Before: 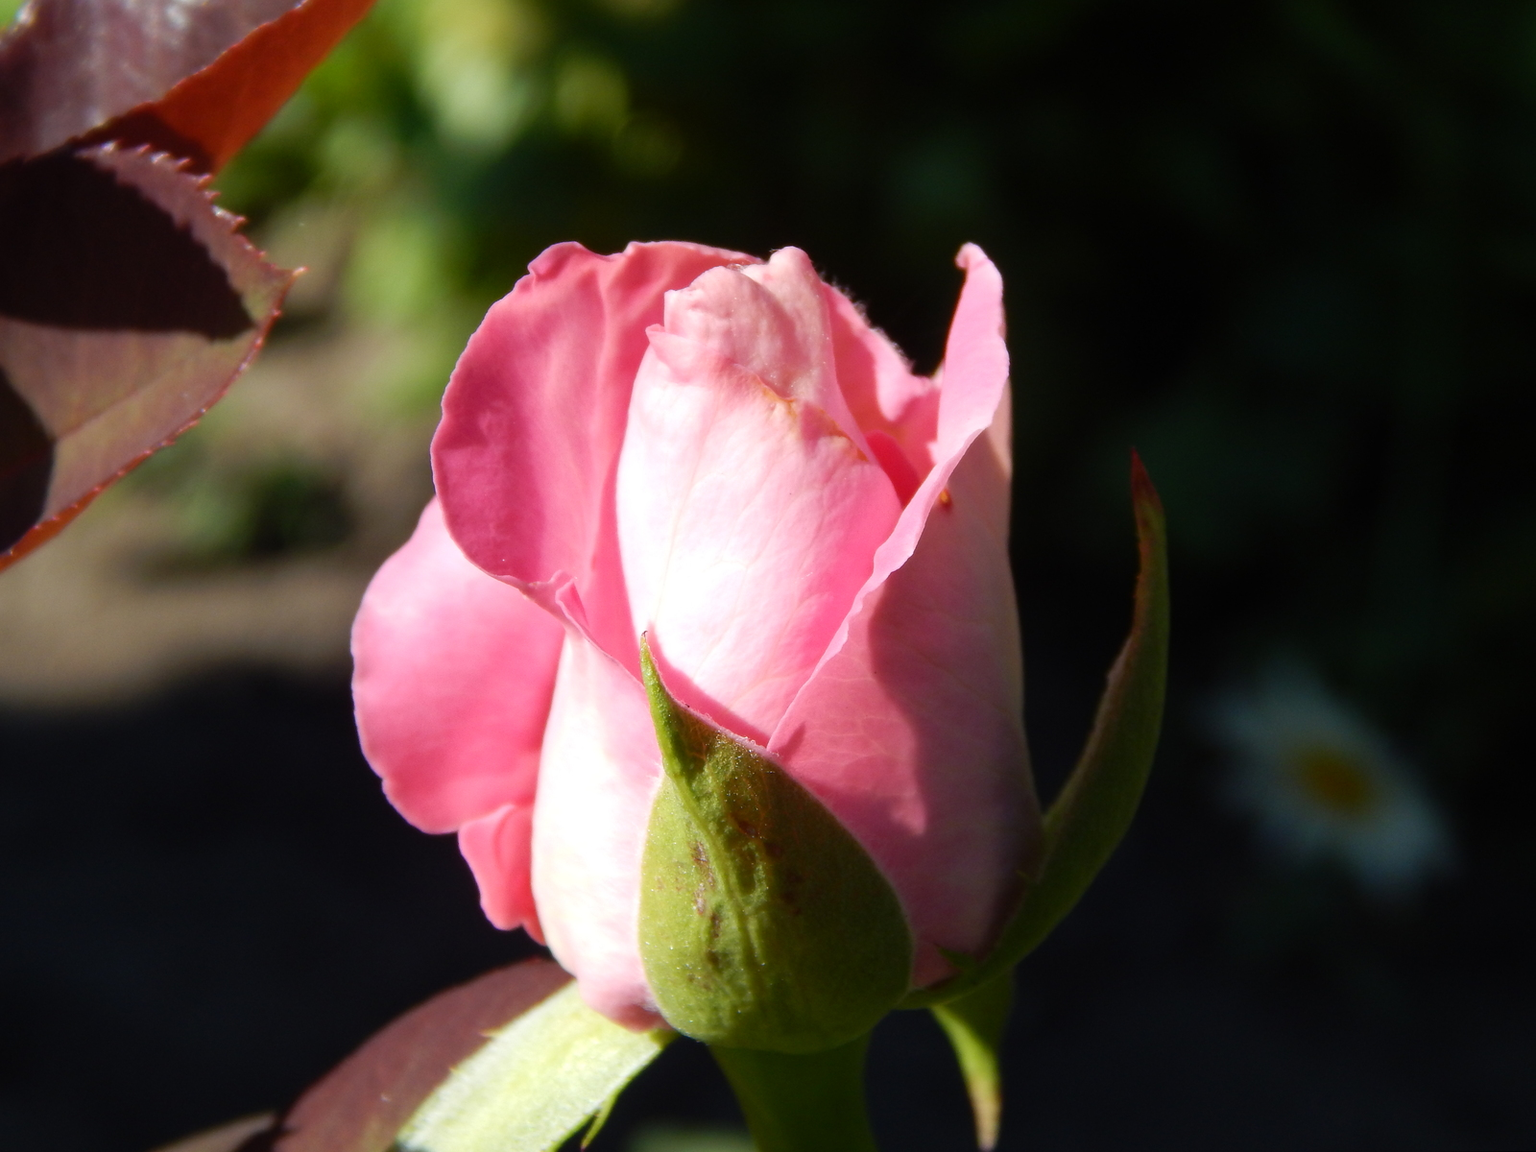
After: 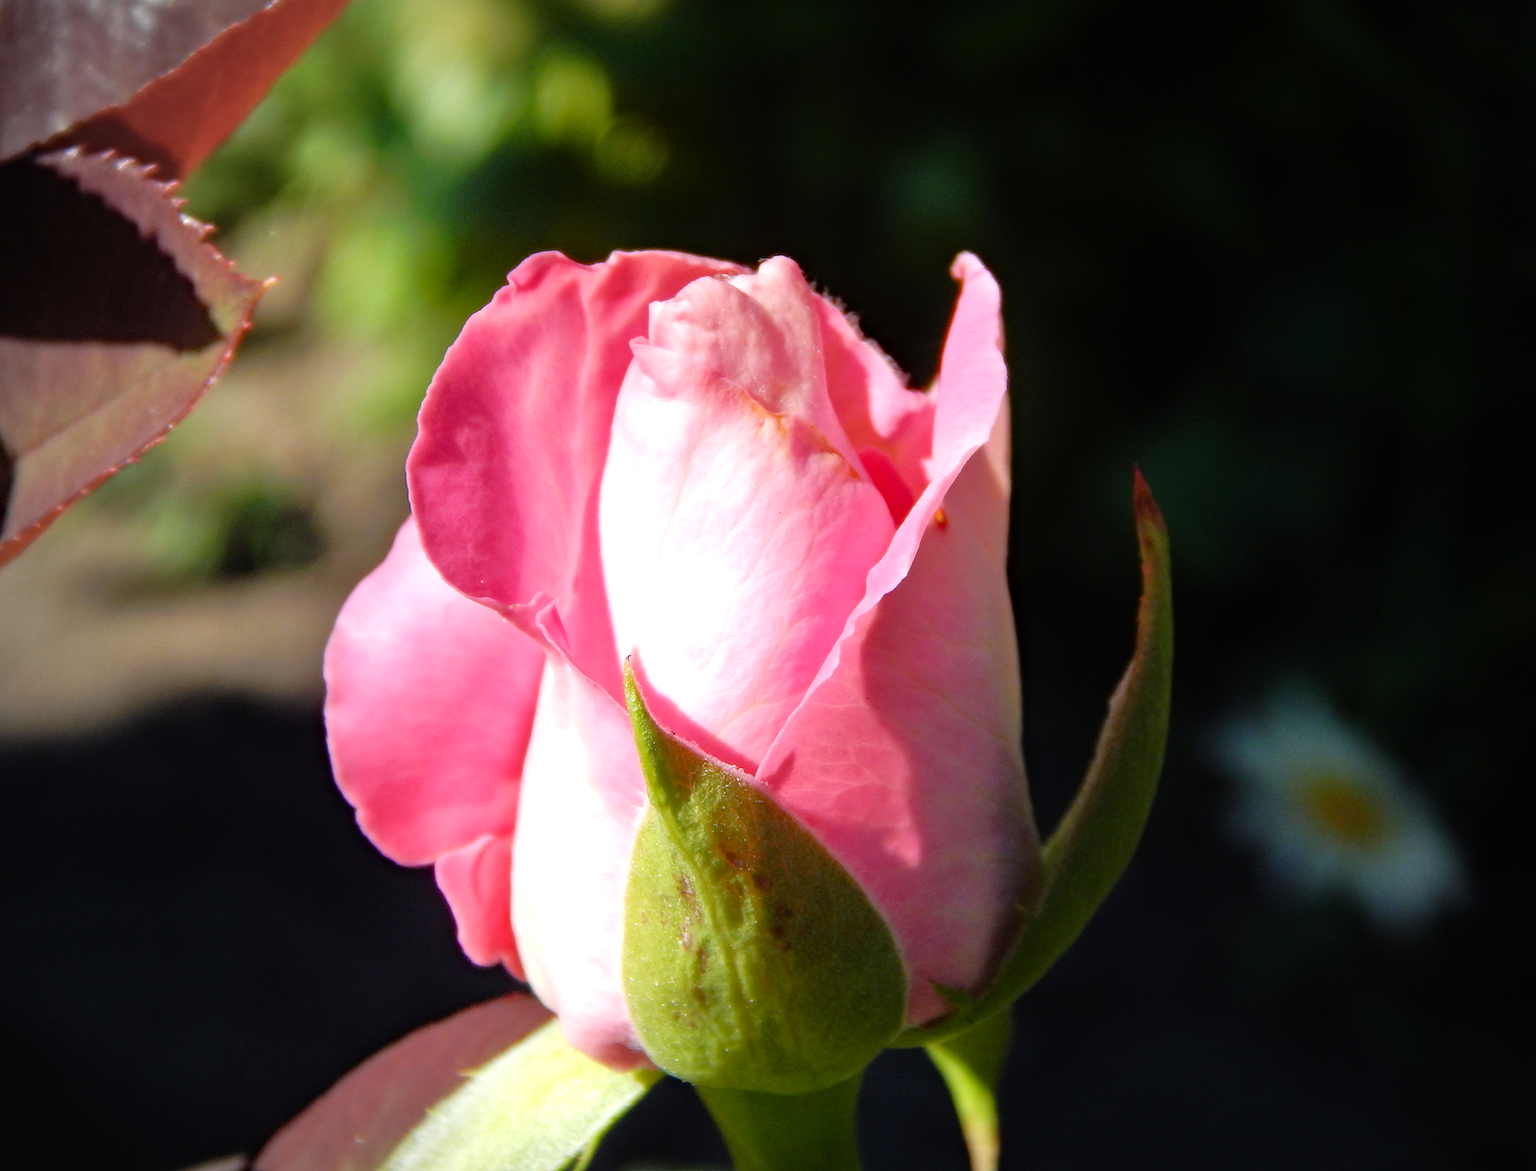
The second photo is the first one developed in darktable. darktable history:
vignetting: fall-off start 71.66%
exposure: exposure 0.2 EV, compensate exposure bias true, compensate highlight preservation false
tone equalizer: -7 EV 0.143 EV, -6 EV 0.567 EV, -5 EV 1.15 EV, -4 EV 1.31 EV, -3 EV 1.14 EV, -2 EV 0.6 EV, -1 EV 0.166 EV
crop and rotate: left 2.578%, right 1.085%, bottom 2.035%
haze removal: compatibility mode true, adaptive false
